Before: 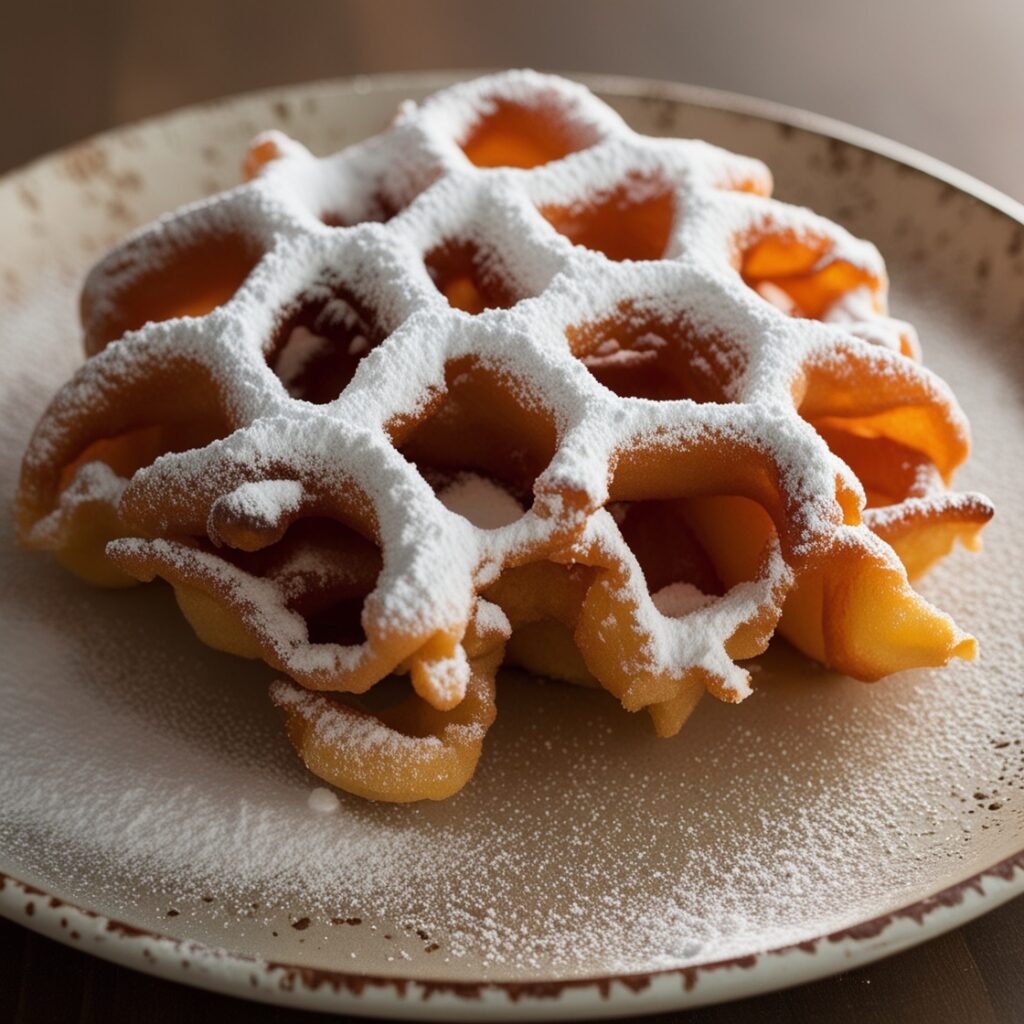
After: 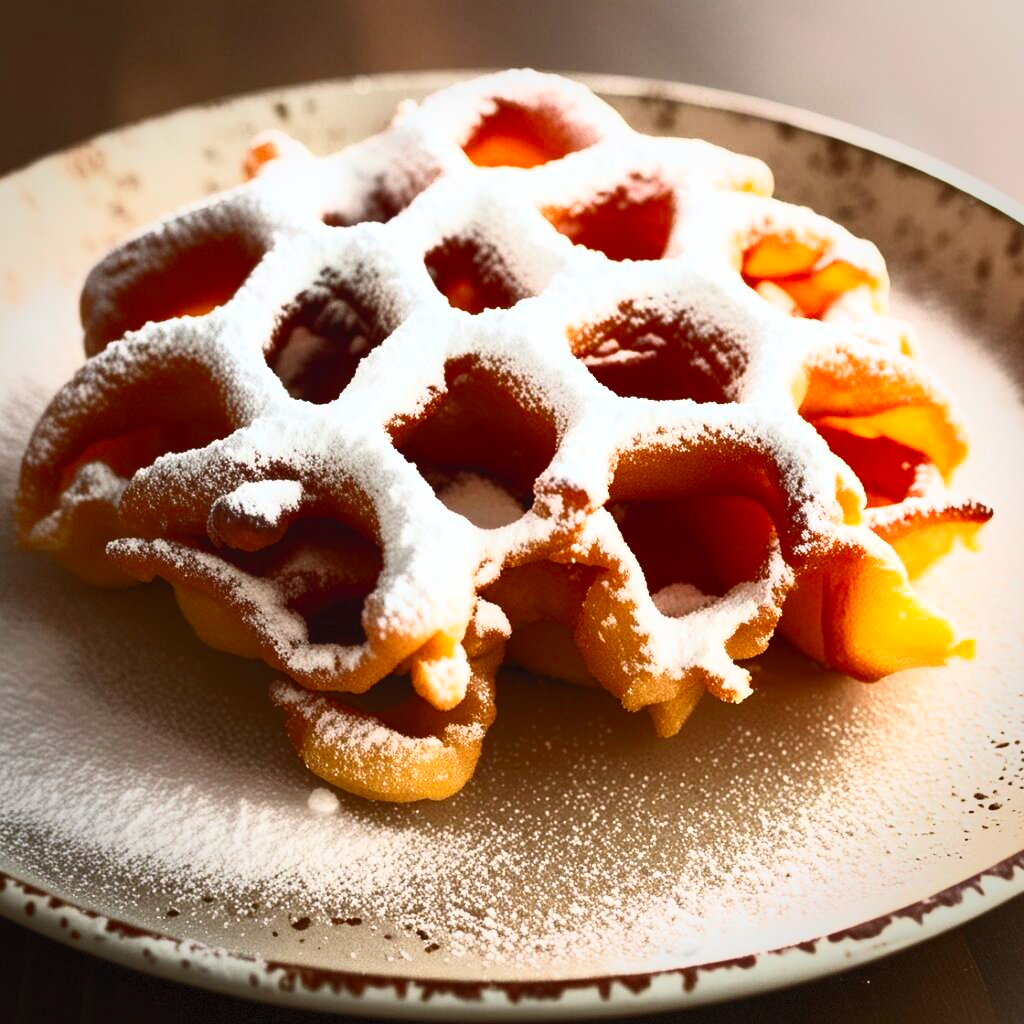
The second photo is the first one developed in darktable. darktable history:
vignetting: fall-off start 75.35%, brightness -0.315, saturation -0.046, width/height ratio 1.077, dithering 8-bit output
contrast brightness saturation: contrast 0.819, brightness 0.609, saturation 0.602
